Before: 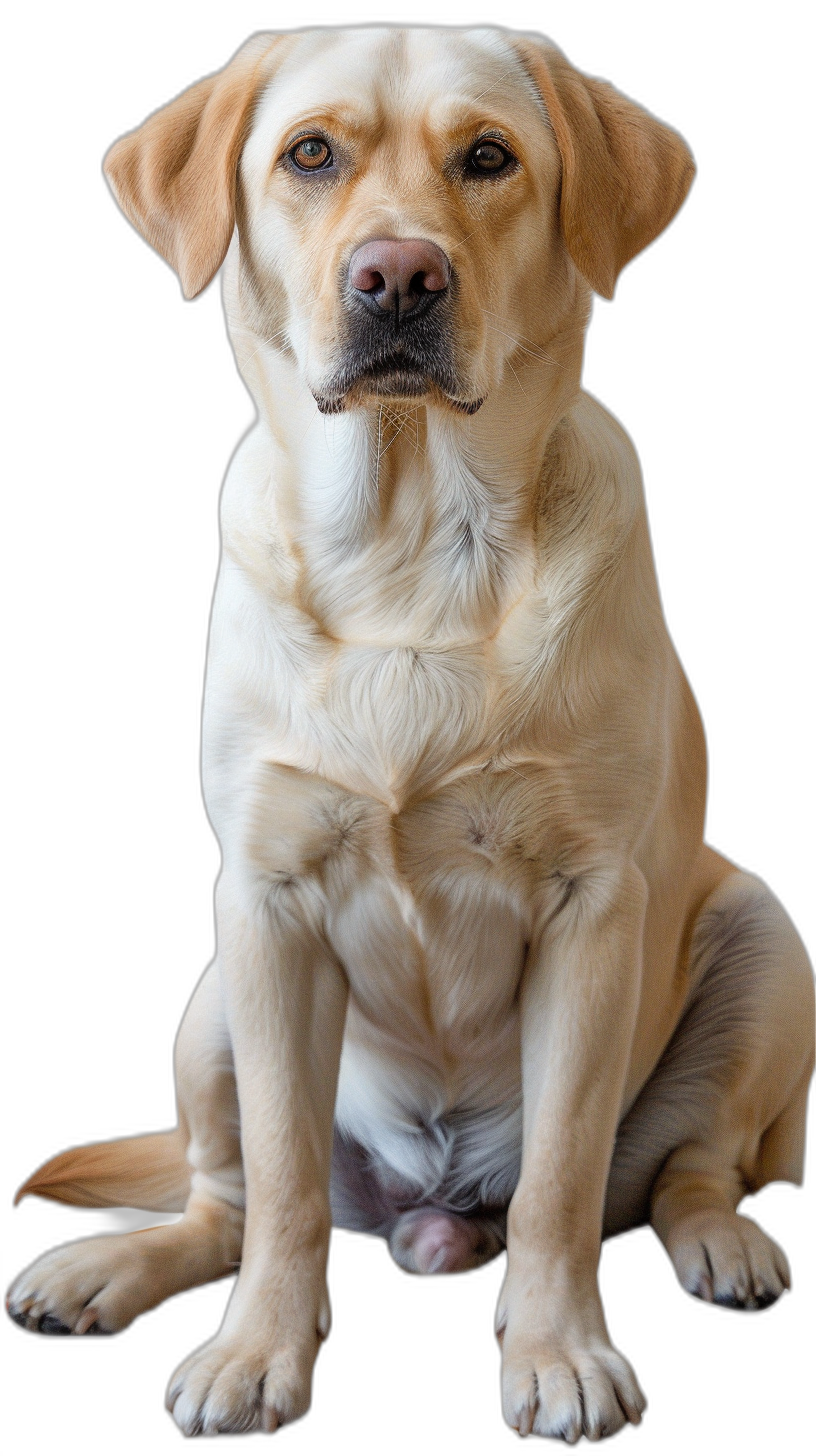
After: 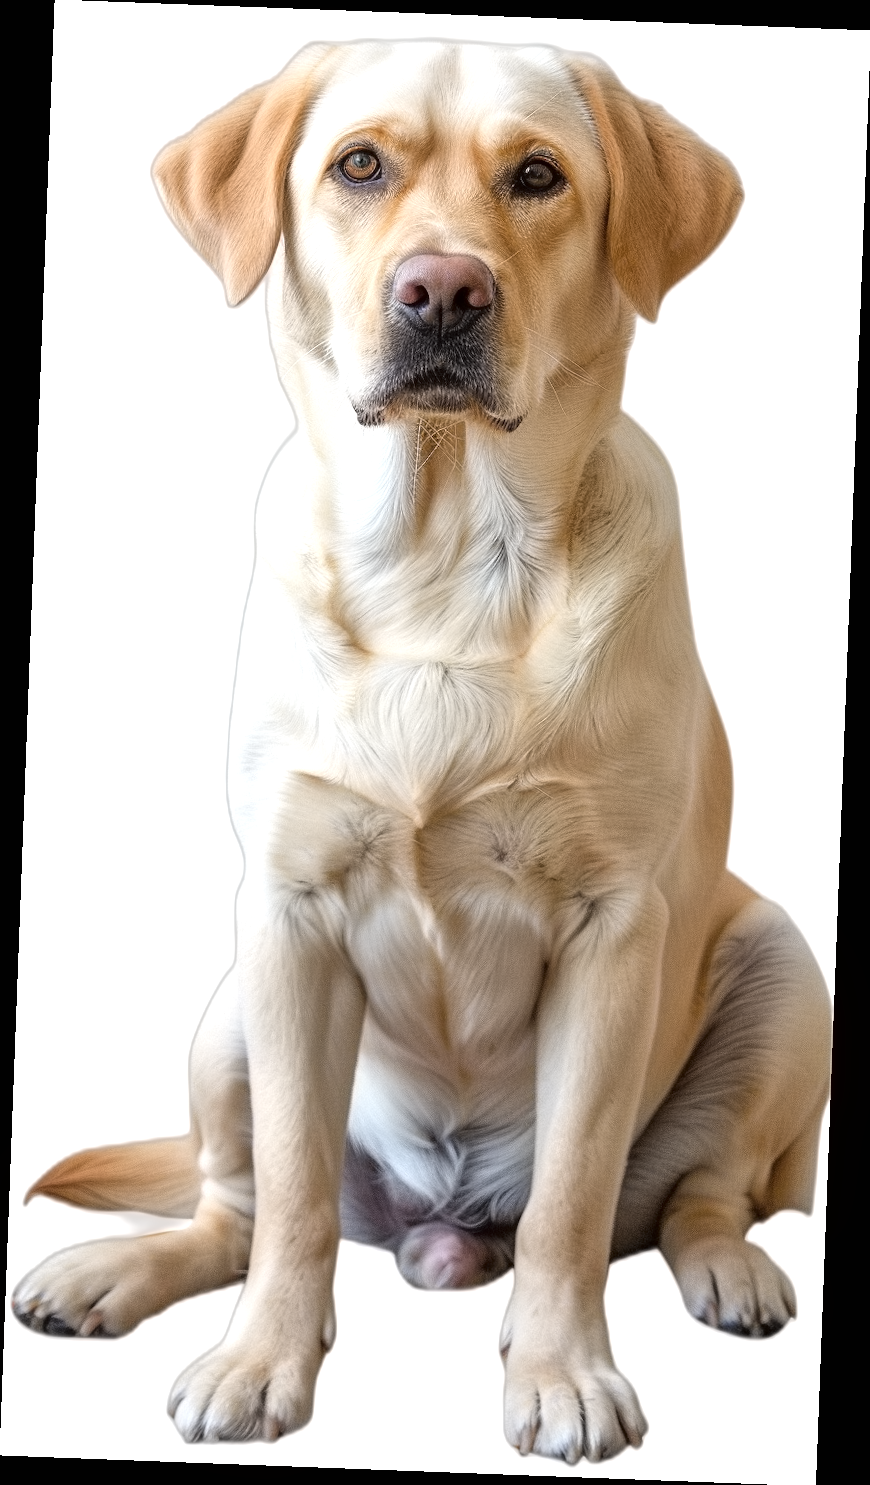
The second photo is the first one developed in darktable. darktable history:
contrast equalizer: y [[0.5 ×6], [0.5 ×6], [0.5 ×6], [0 ×6], [0, 0.039, 0.251, 0.29, 0.293, 0.292]]
rotate and perspective: rotation 2.17°, automatic cropping off
exposure: black level correction 0, exposure 0.5 EV, compensate highlight preservation false
